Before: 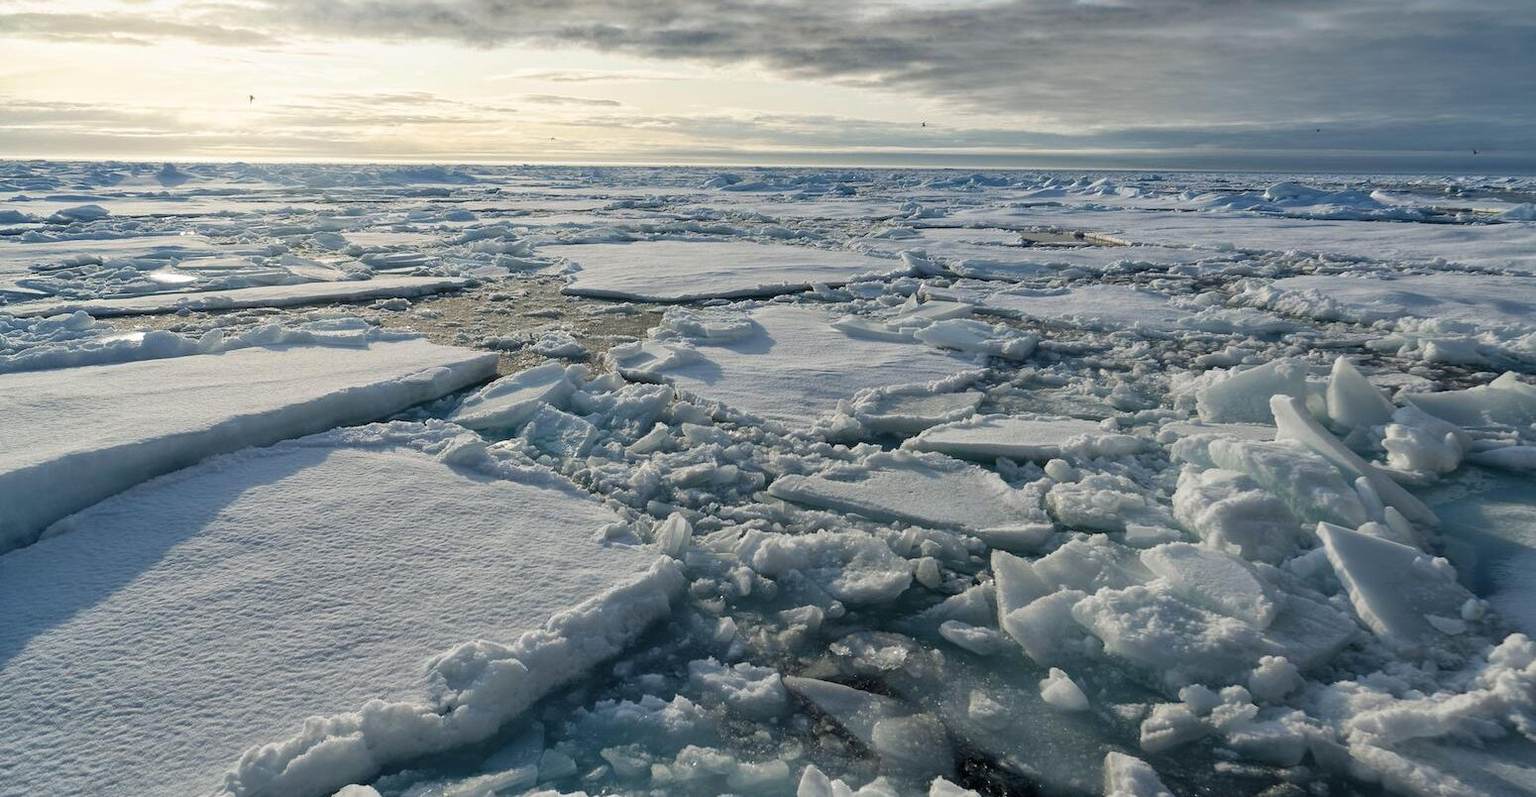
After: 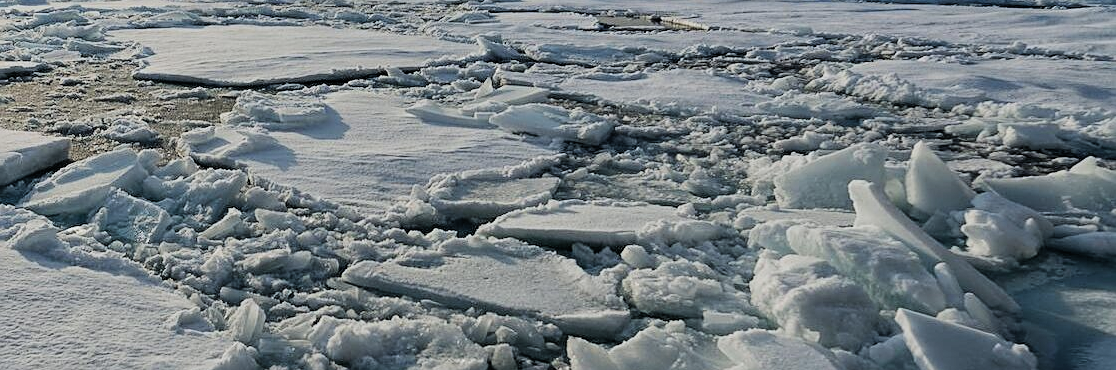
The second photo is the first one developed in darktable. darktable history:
crop and rotate: left 27.976%, top 27.255%, bottom 26.712%
sharpen: on, module defaults
filmic rgb: black relative exposure -7.65 EV, white relative exposure 4.56 EV, hardness 3.61, contrast 1.257, color science v4 (2020)
